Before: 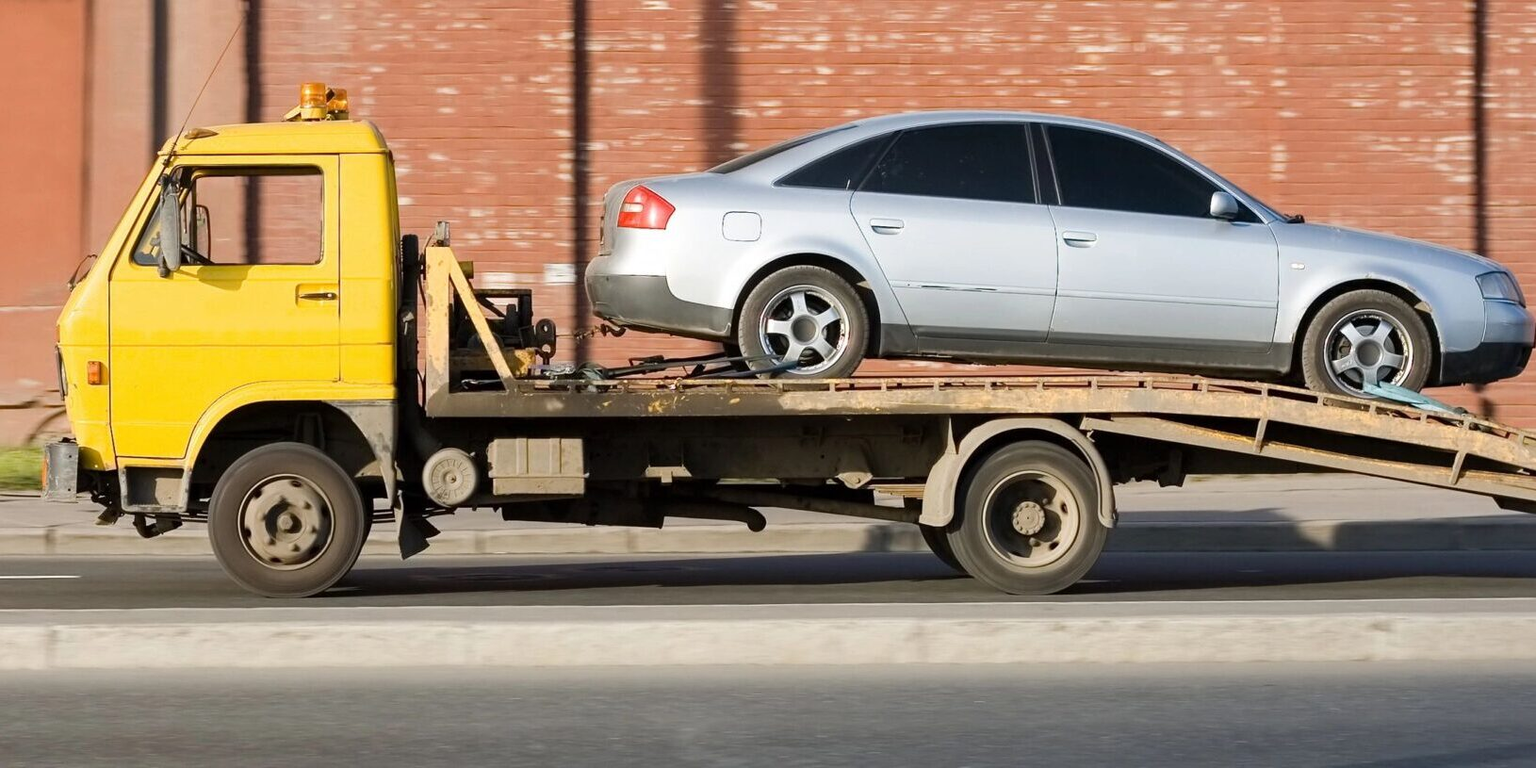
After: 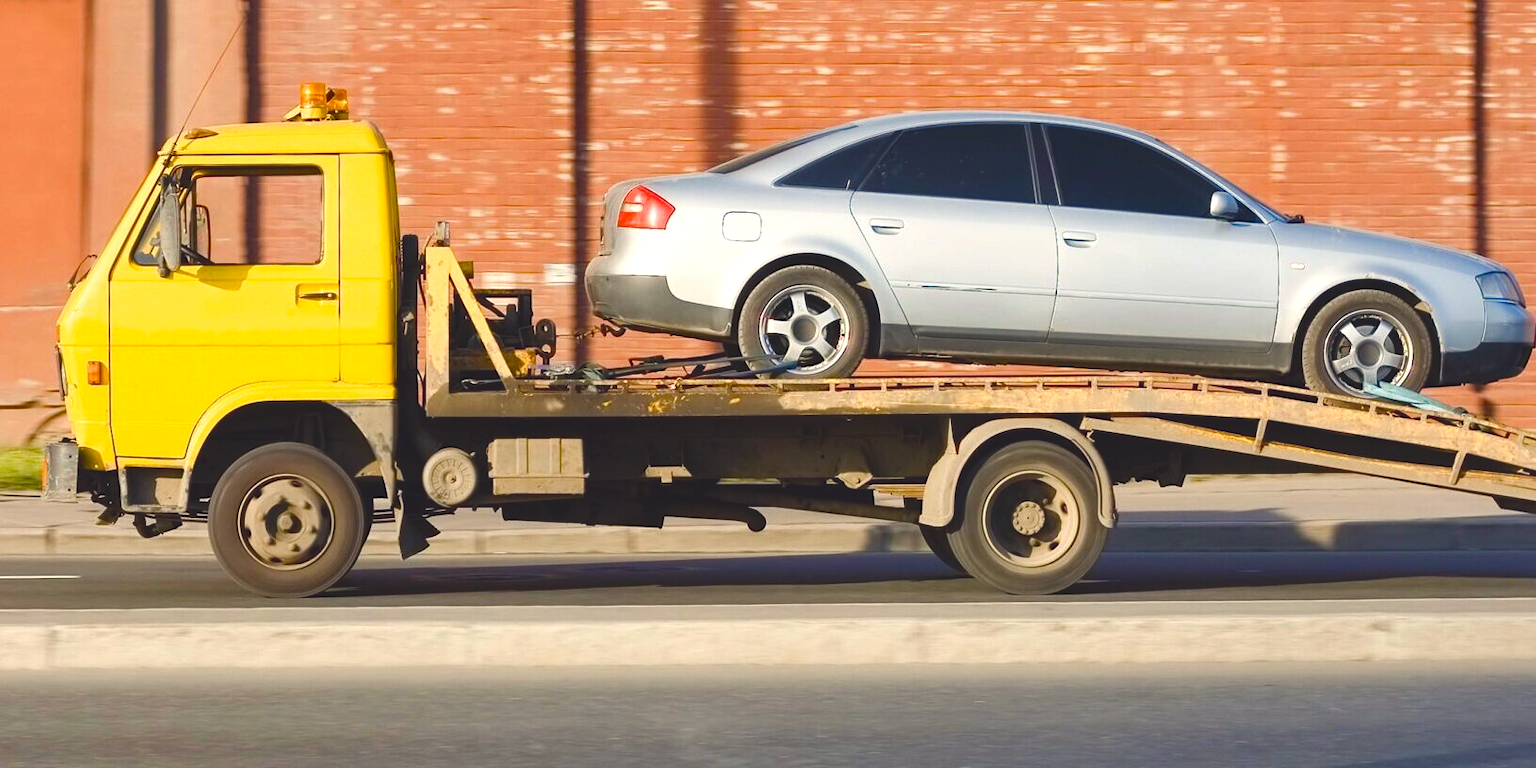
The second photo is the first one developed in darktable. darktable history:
exposure: exposure 0.207 EV, compensate highlight preservation false
color balance rgb: shadows lift › chroma 3%, shadows lift › hue 280.8°, power › hue 330°, highlights gain › chroma 3%, highlights gain › hue 75.6°, global offset › luminance 1.5%, perceptual saturation grading › global saturation 20%, perceptual saturation grading › highlights -25%, perceptual saturation grading › shadows 50%, global vibrance 30%
